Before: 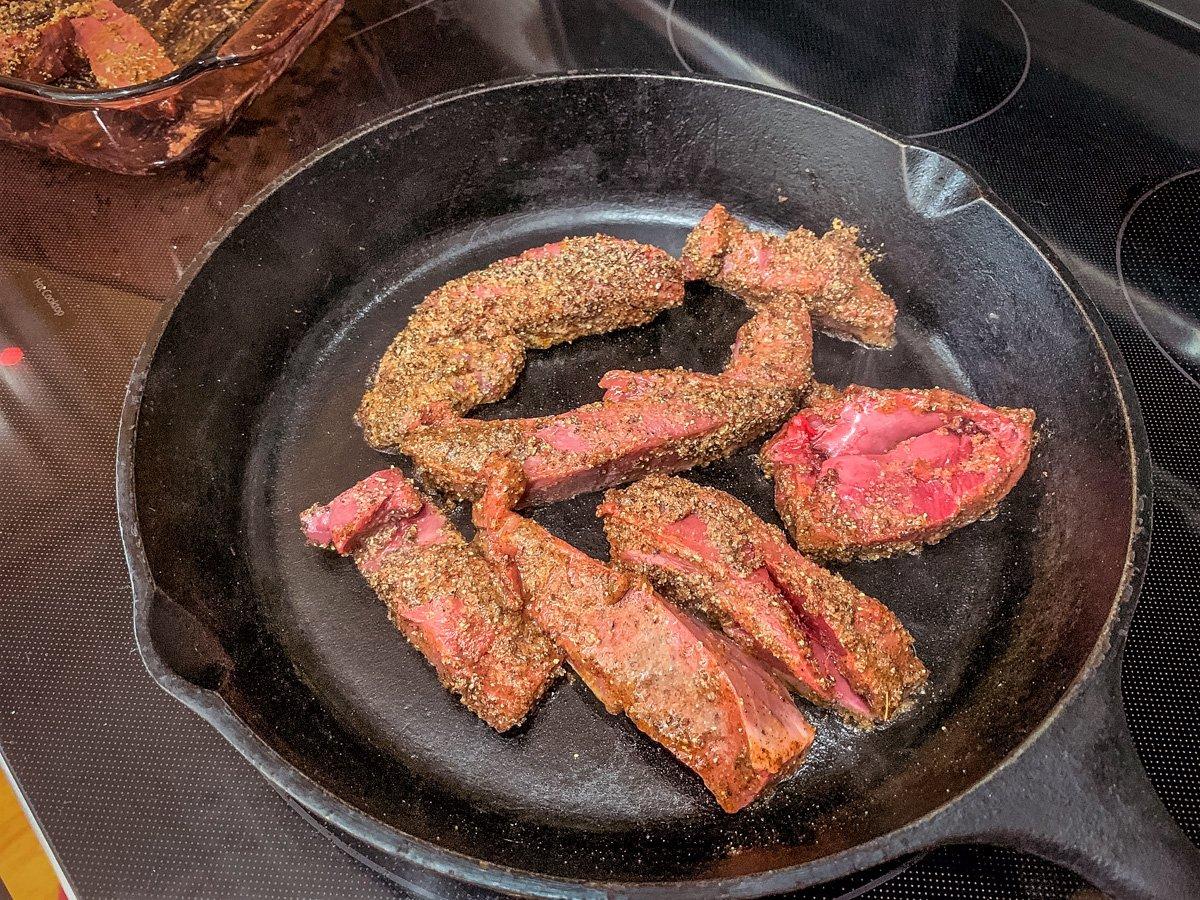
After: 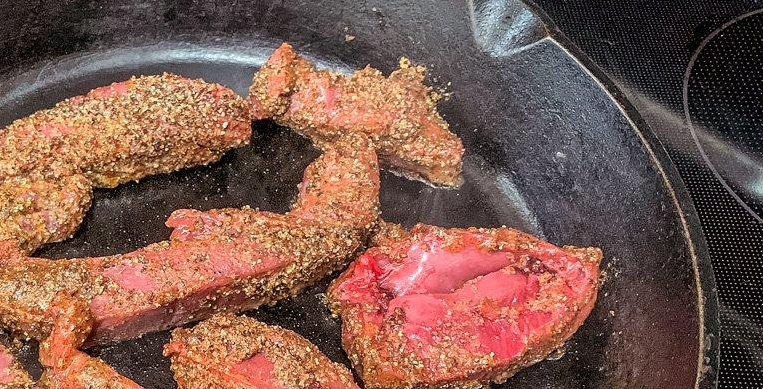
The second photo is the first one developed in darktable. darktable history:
crop: left 36.093%, top 17.961%, right 0.314%, bottom 38.804%
